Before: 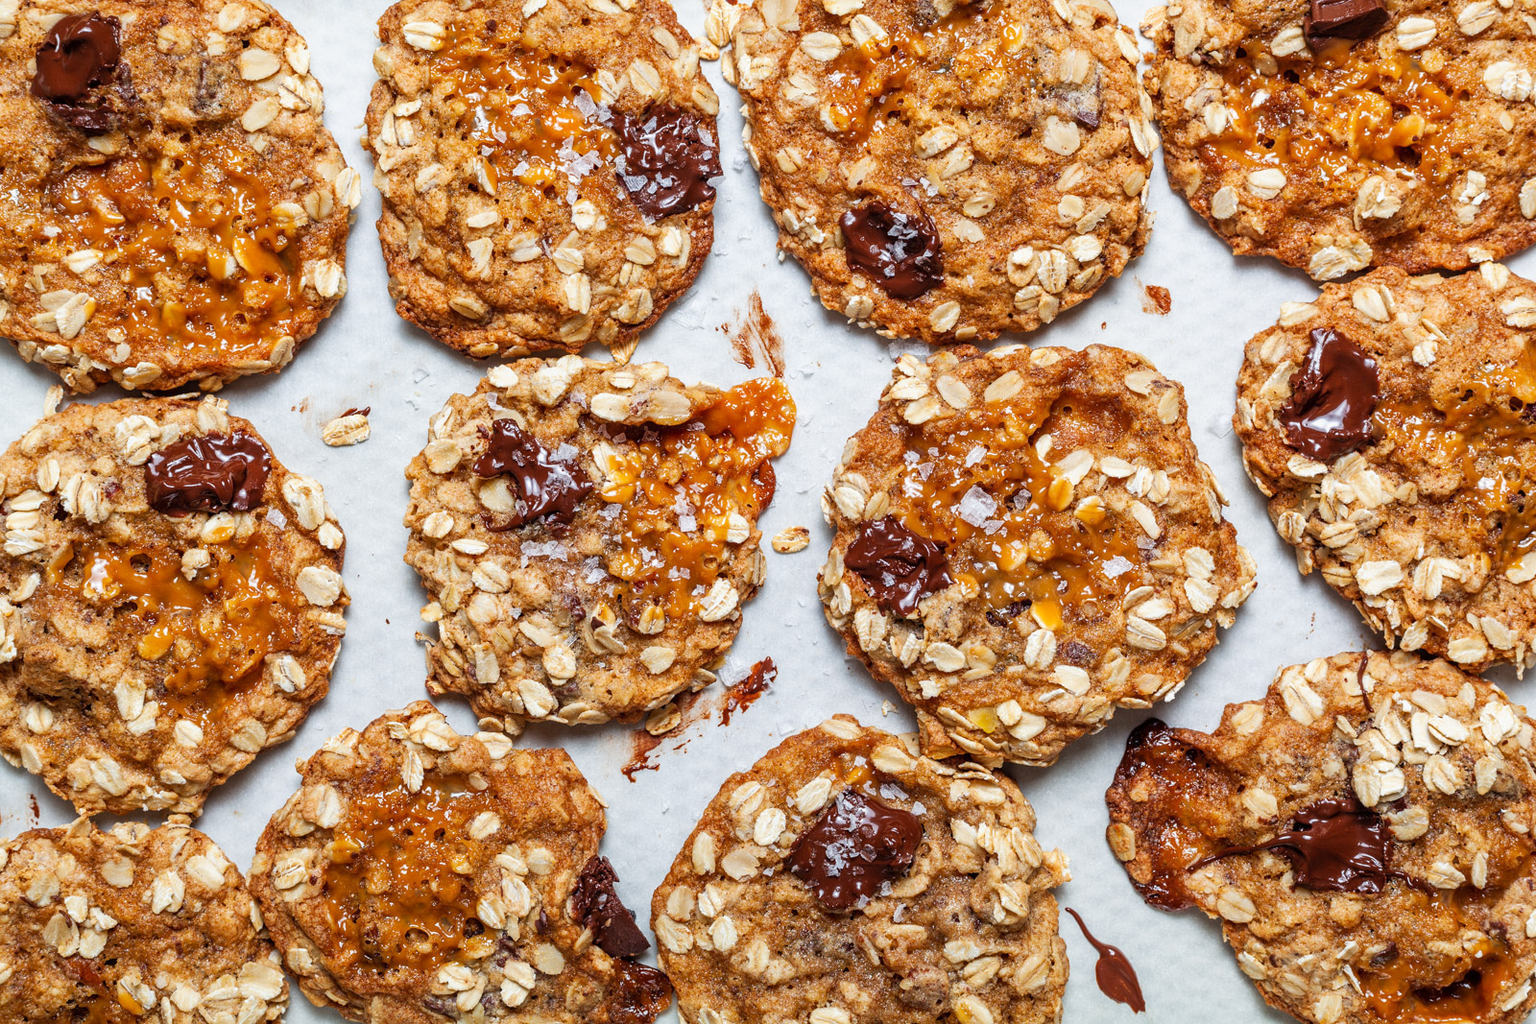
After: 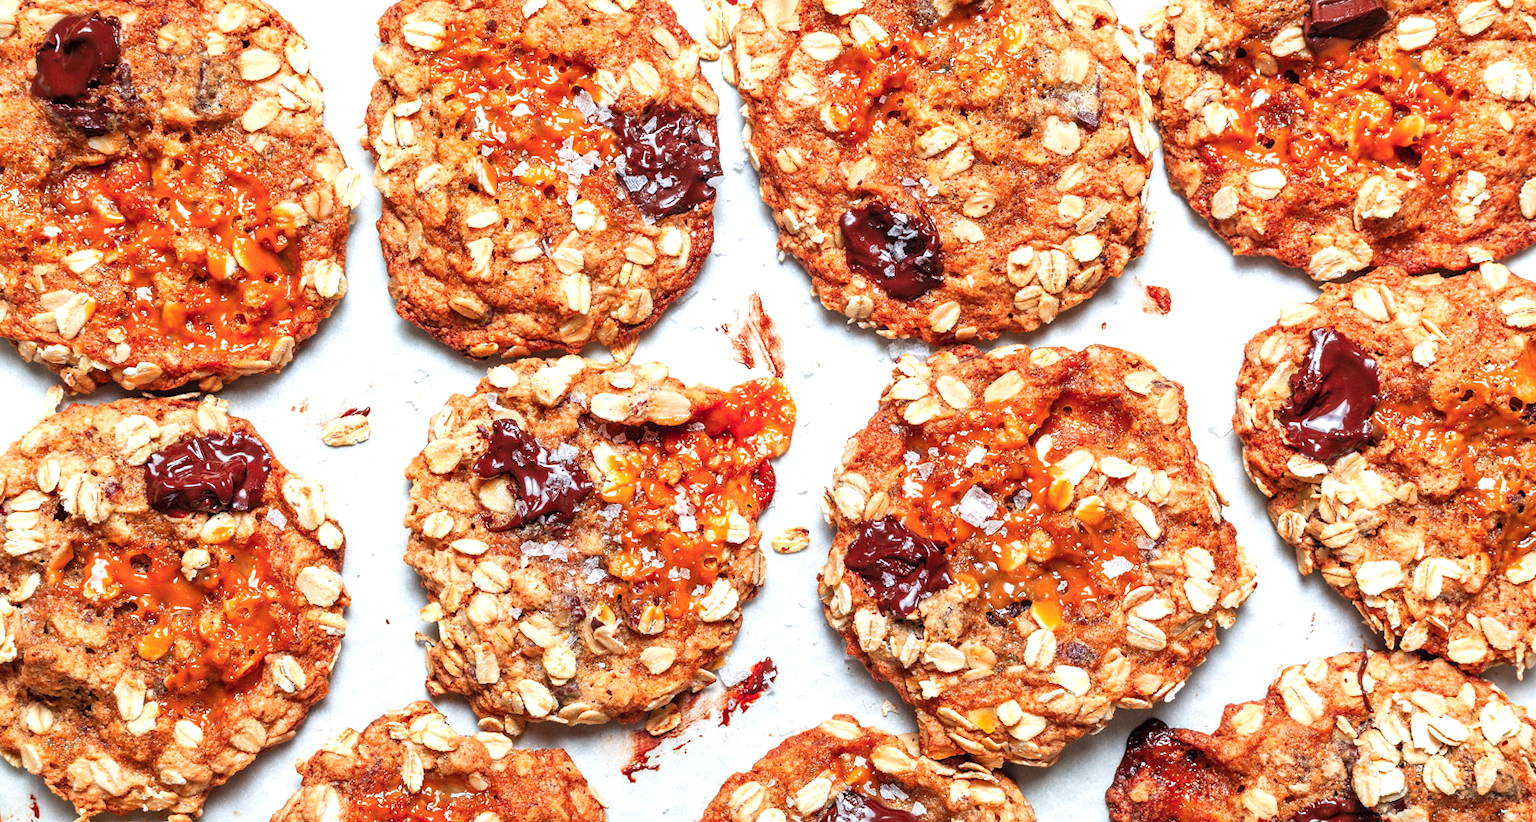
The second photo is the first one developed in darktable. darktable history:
crop: bottom 19.624%
exposure: black level correction 0, exposure 0.499 EV, compensate highlight preservation false
color zones: curves: ch1 [(0.235, 0.558) (0.75, 0.5)]; ch2 [(0.25, 0.462) (0.749, 0.457)]
